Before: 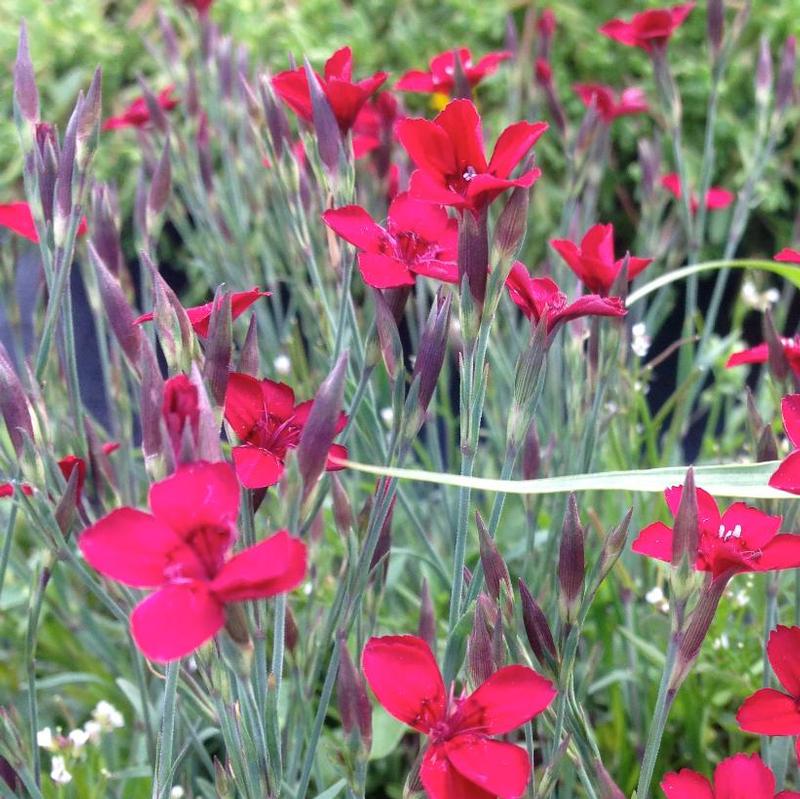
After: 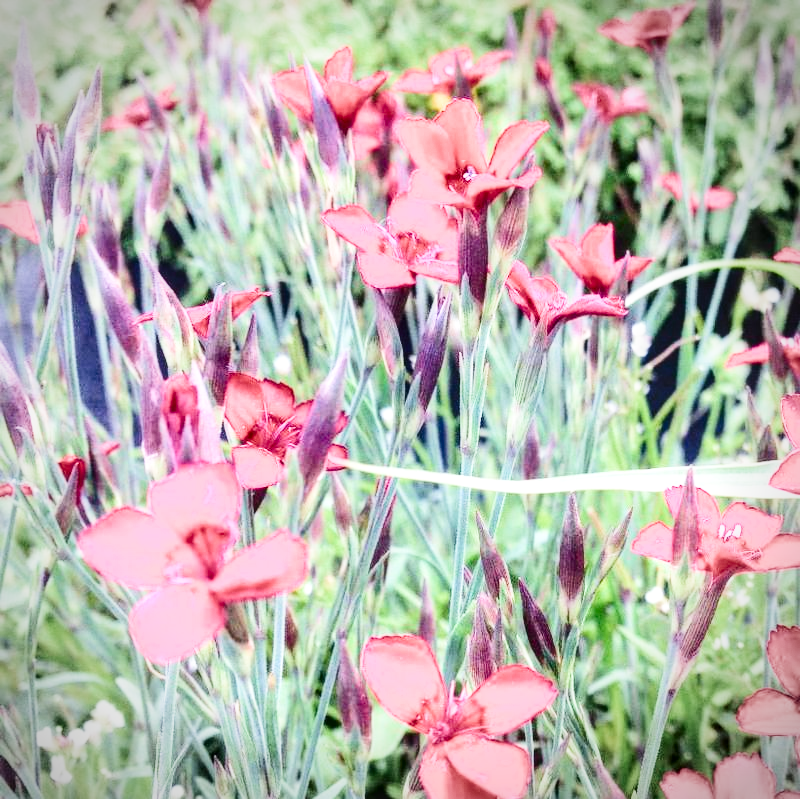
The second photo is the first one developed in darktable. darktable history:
exposure: black level correction 0, exposure 1.368 EV, compensate highlight preservation false
vignetting: on, module defaults
filmic rgb: black relative exposure -7.65 EV, white relative exposure 4.56 EV, hardness 3.61, add noise in highlights 0.1, color science v4 (2020), type of noise poissonian
contrast brightness saturation: contrast 0.328, brightness -0.078, saturation 0.168
tone equalizer: -8 EV -0.582 EV
local contrast: on, module defaults
